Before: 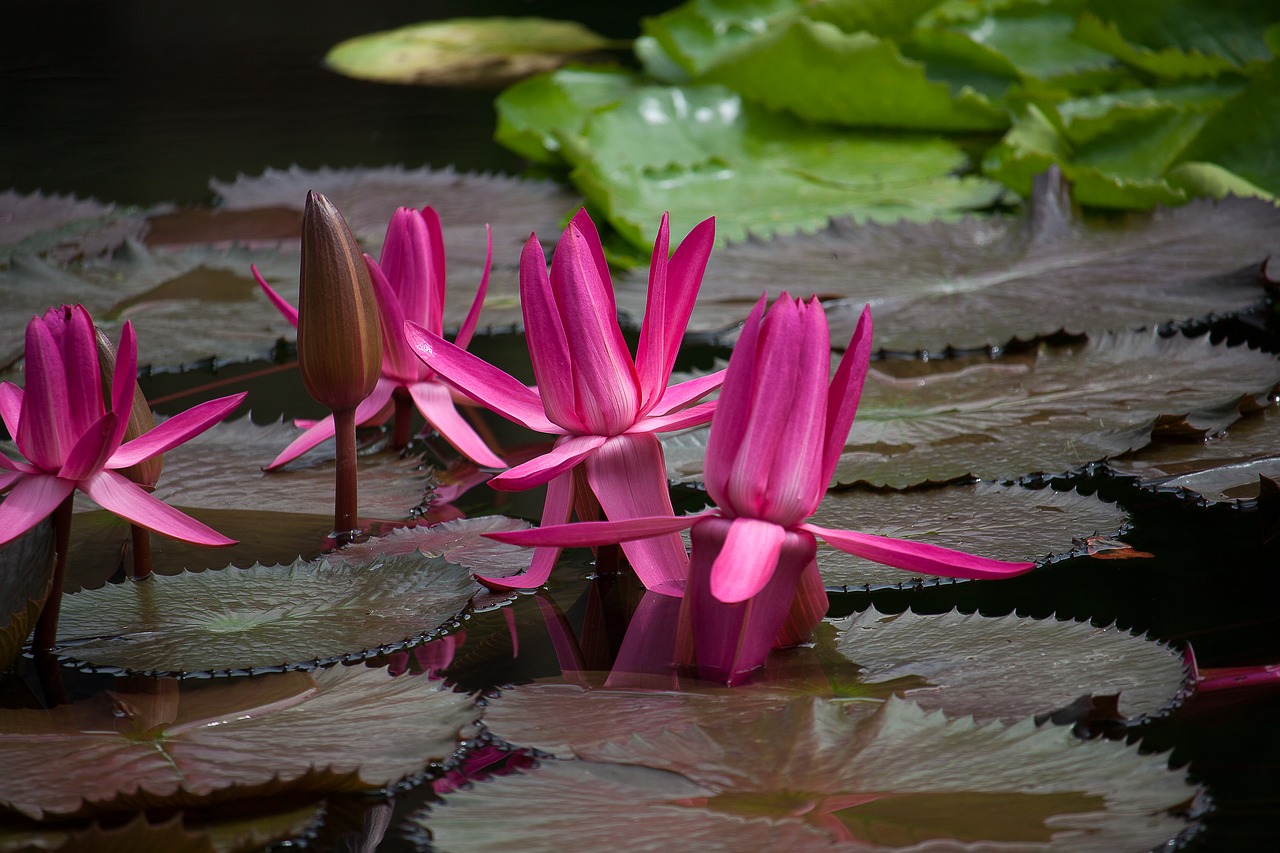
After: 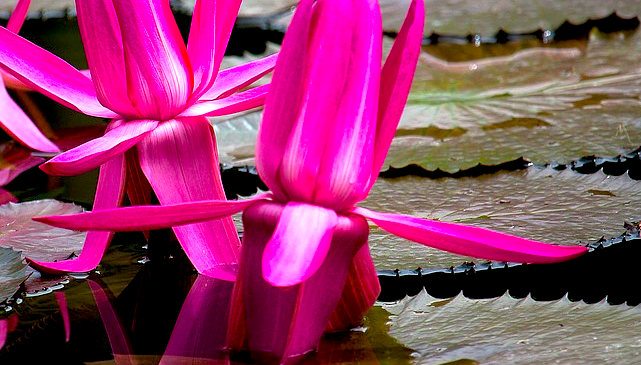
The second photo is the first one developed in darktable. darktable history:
crop: left 35.056%, top 37.07%, right 14.841%, bottom 20.045%
color balance rgb: global offset › hue 171.78°, perceptual saturation grading › global saturation 31.076%, perceptual brilliance grading › global brilliance 2.139%, perceptual brilliance grading › highlights -3.63%, global vibrance 20%
exposure: black level correction 0.011, exposure 1.079 EV, compensate highlight preservation false
